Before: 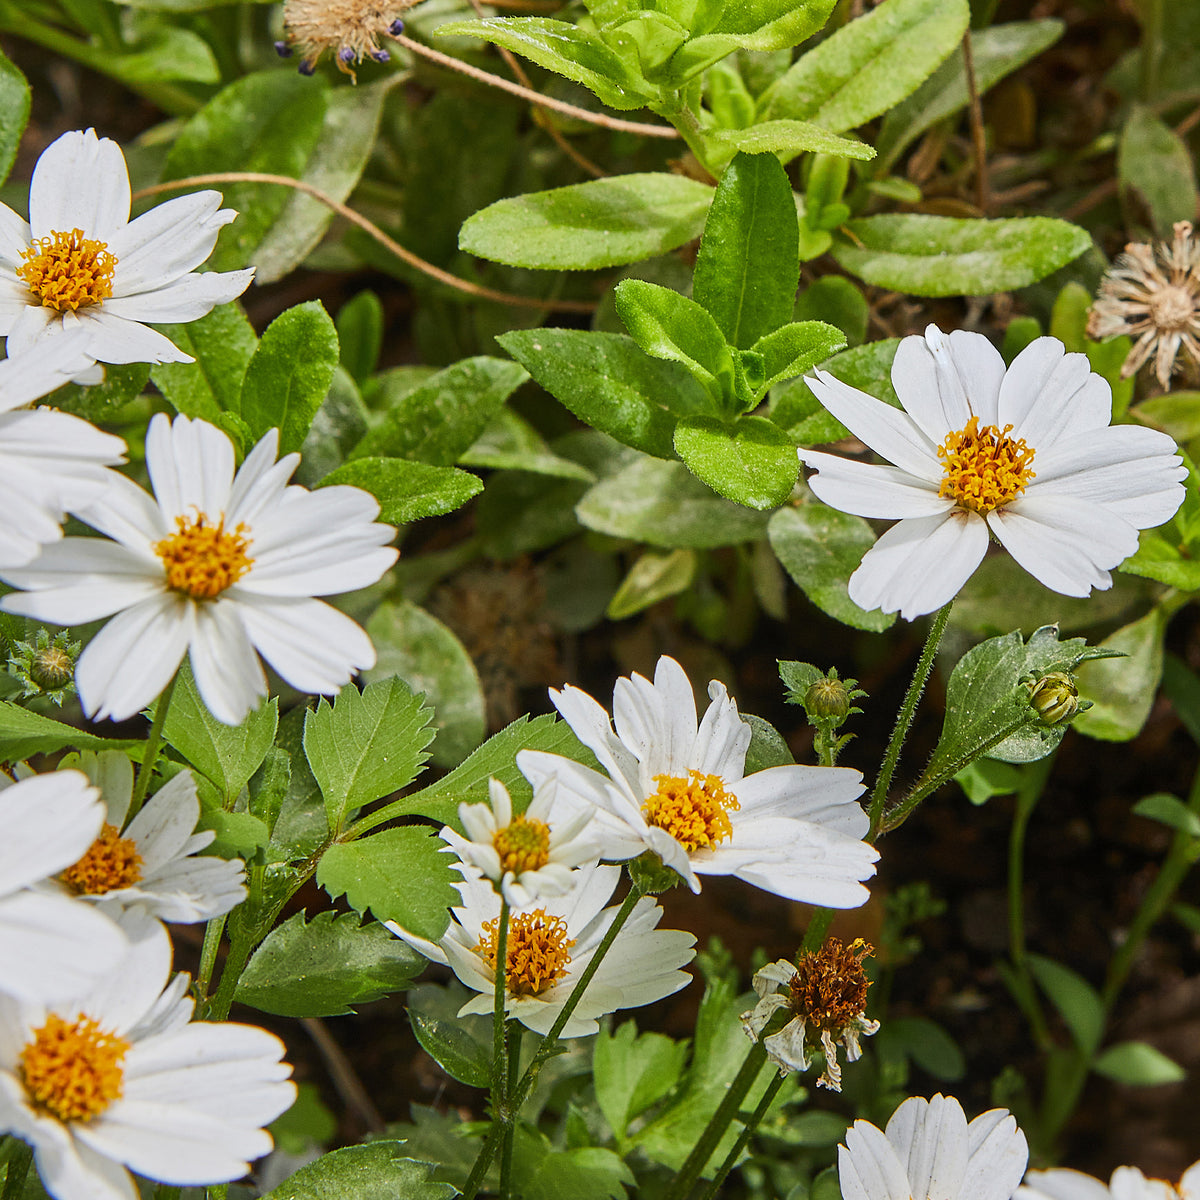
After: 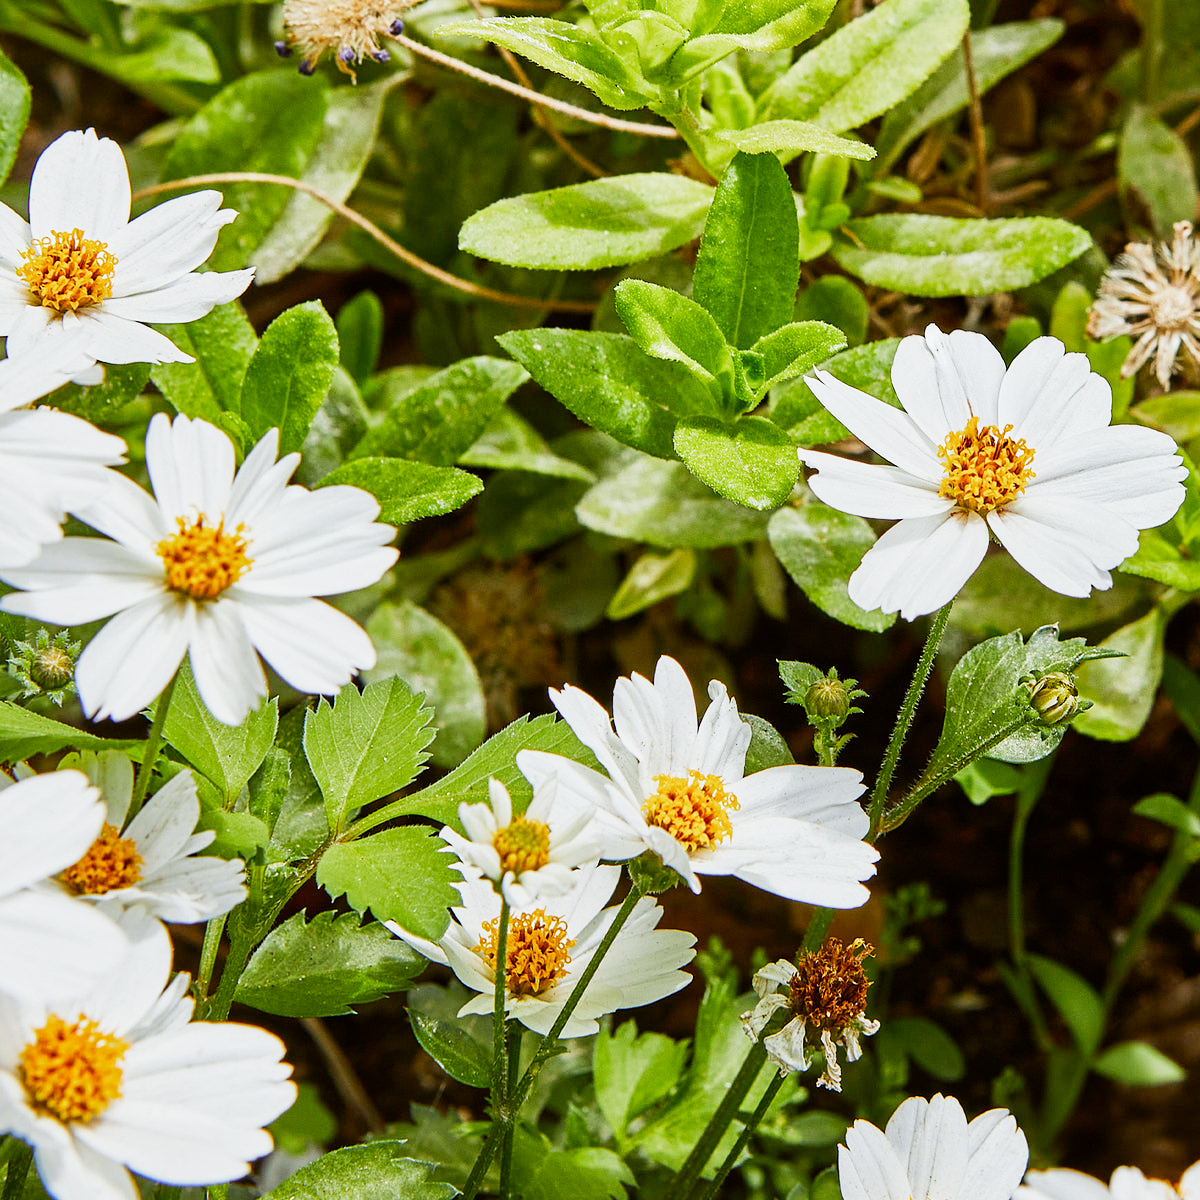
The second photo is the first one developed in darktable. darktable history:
color balance: lift [1.004, 1.002, 1.002, 0.998], gamma [1, 1.007, 1.002, 0.993], gain [1, 0.977, 1.013, 1.023], contrast -3.64%
contrast equalizer: y [[0.5 ×6], [0.5 ×6], [0.5, 0.5, 0.501, 0.545, 0.707, 0.863], [0 ×6], [0 ×6]]
filmic rgb: middle gray luminance 12.74%, black relative exposure -10.13 EV, white relative exposure 3.47 EV, threshold 6 EV, target black luminance 0%, hardness 5.74, latitude 44.69%, contrast 1.221, highlights saturation mix 5%, shadows ↔ highlights balance 26.78%, add noise in highlights 0, preserve chrominance no, color science v3 (2019), use custom middle-gray values true, iterations of high-quality reconstruction 0, contrast in highlights soft, enable highlight reconstruction true
